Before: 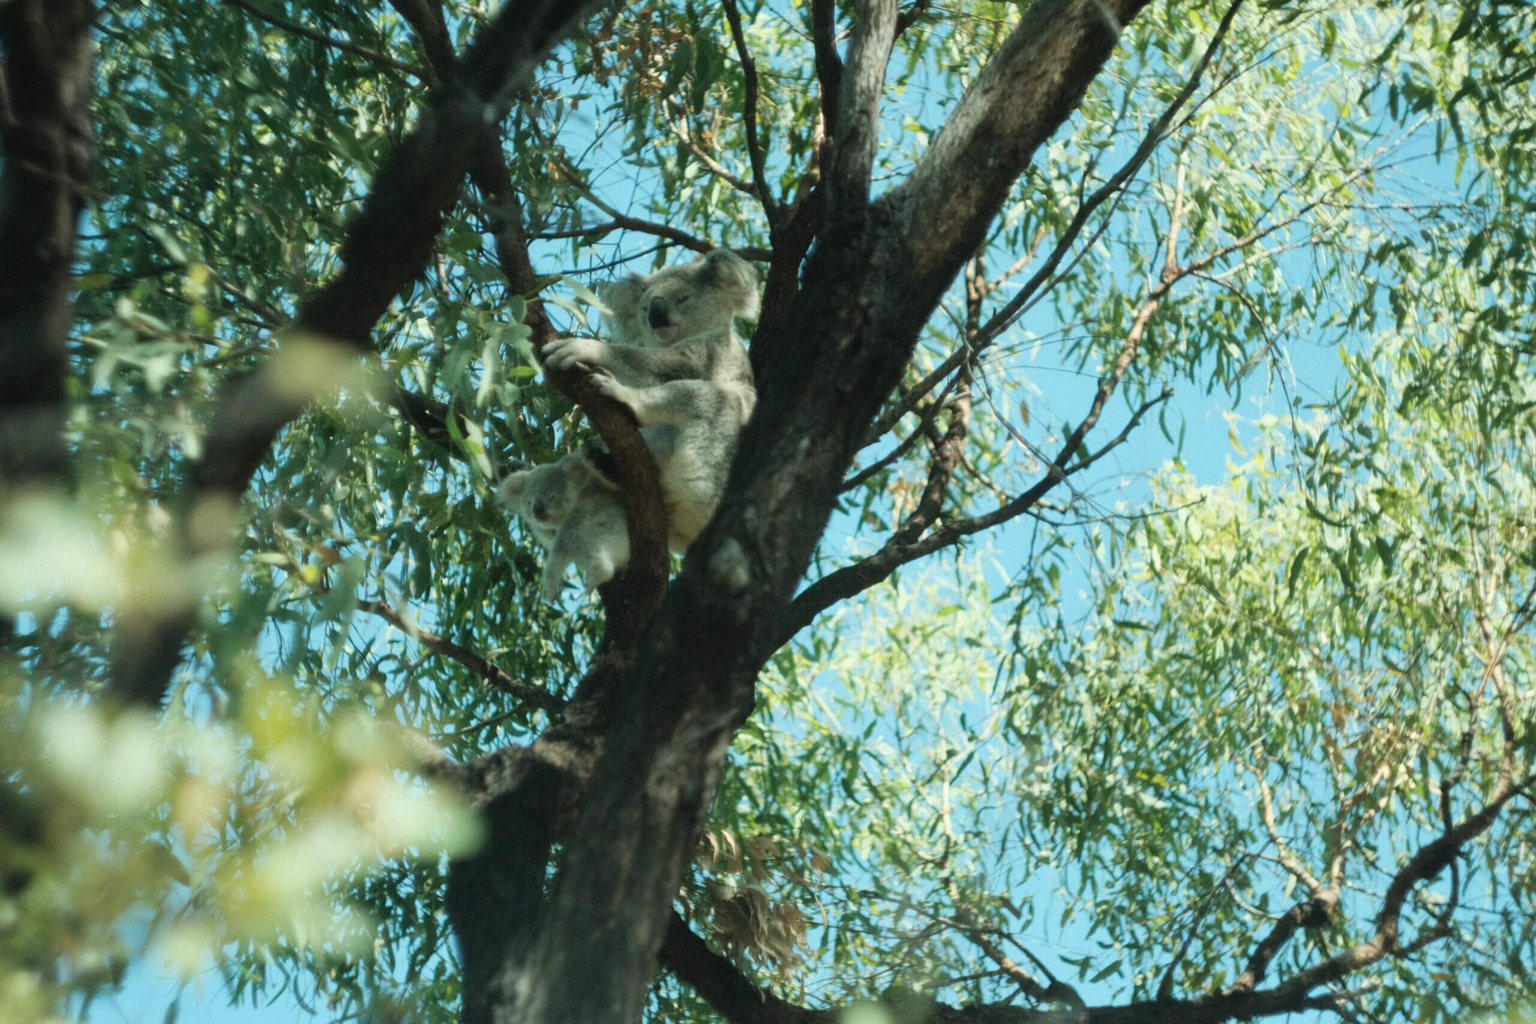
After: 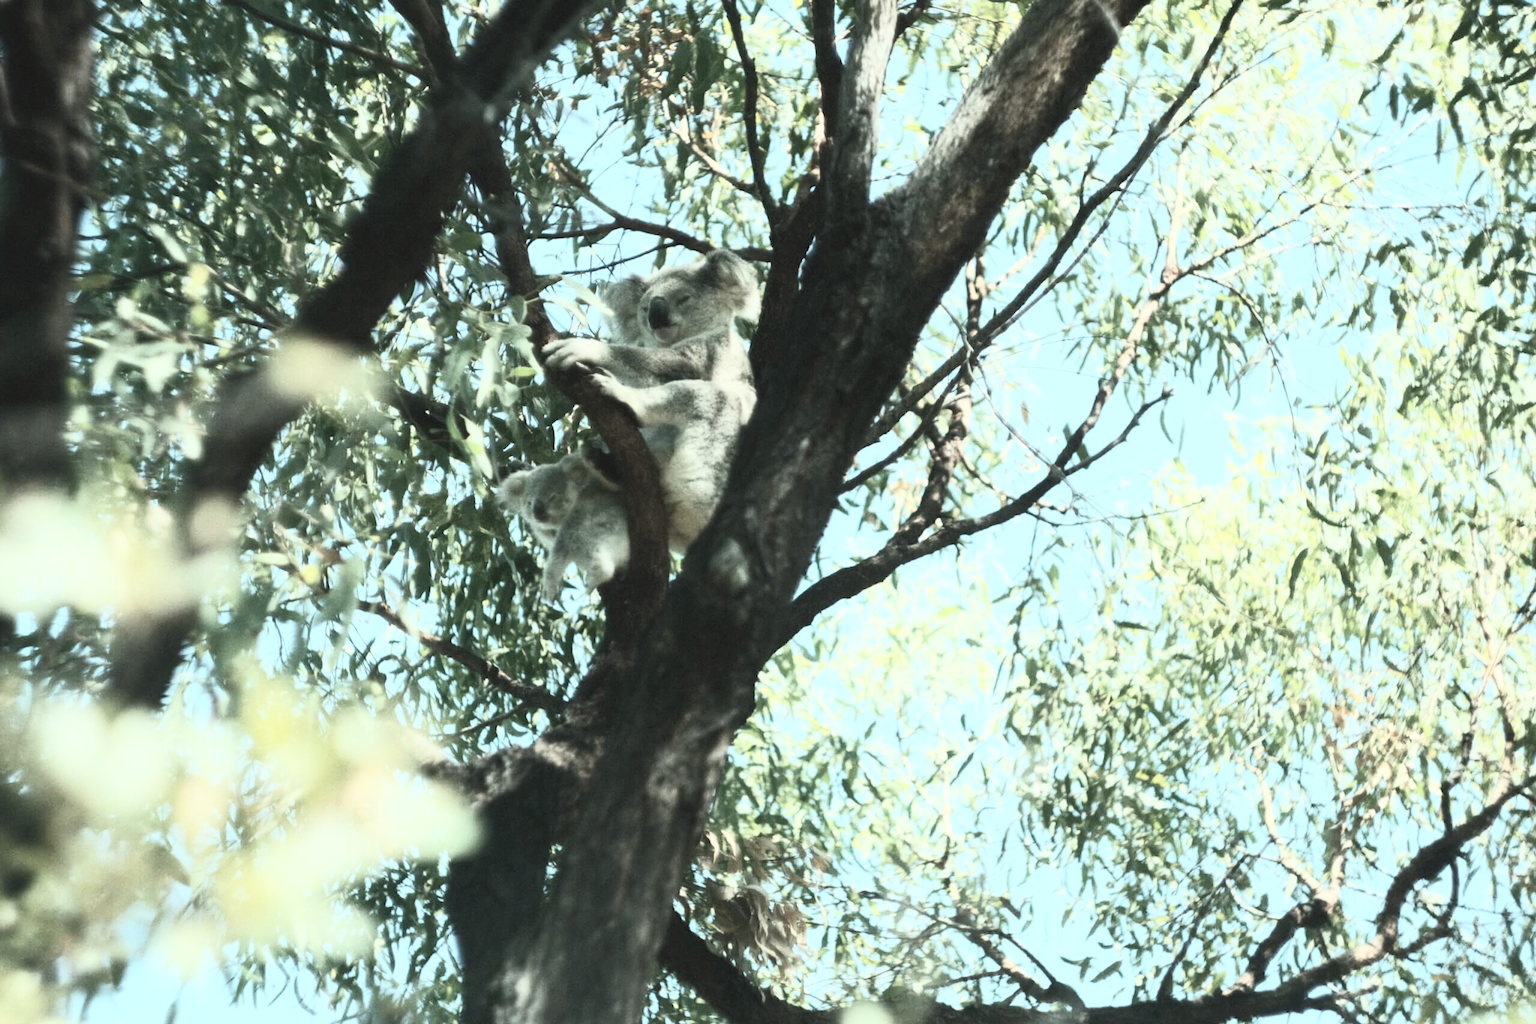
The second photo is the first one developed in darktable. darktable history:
rgb levels: preserve colors max RGB
contrast brightness saturation: contrast 0.57, brightness 0.57, saturation -0.34
